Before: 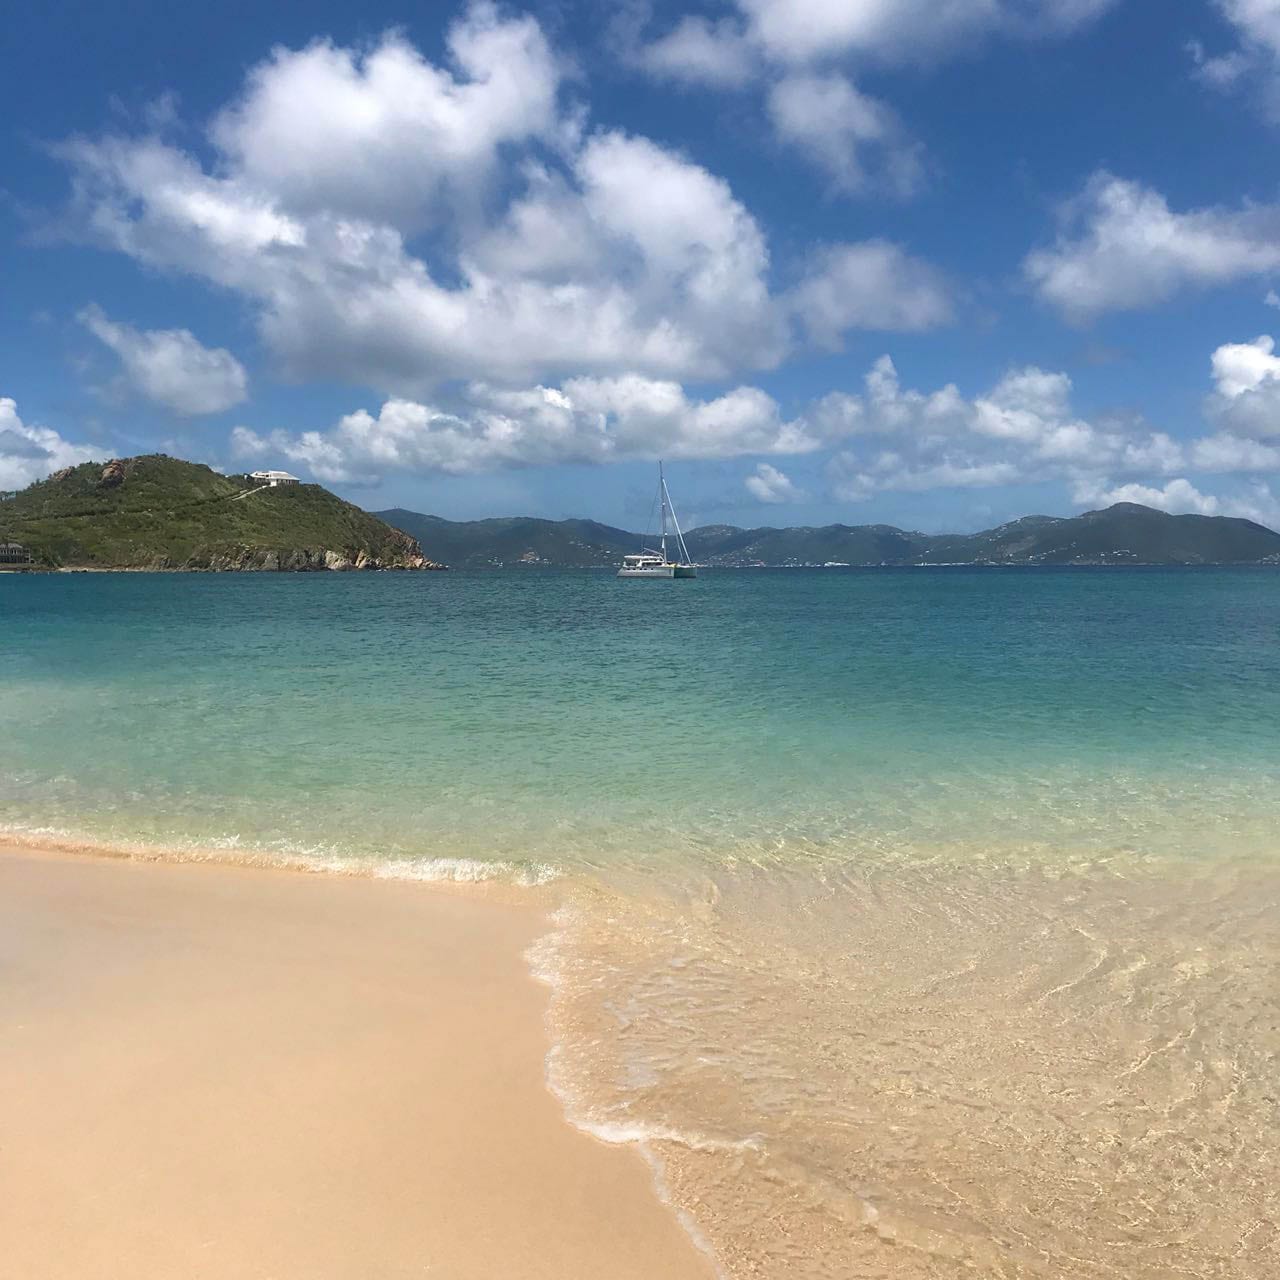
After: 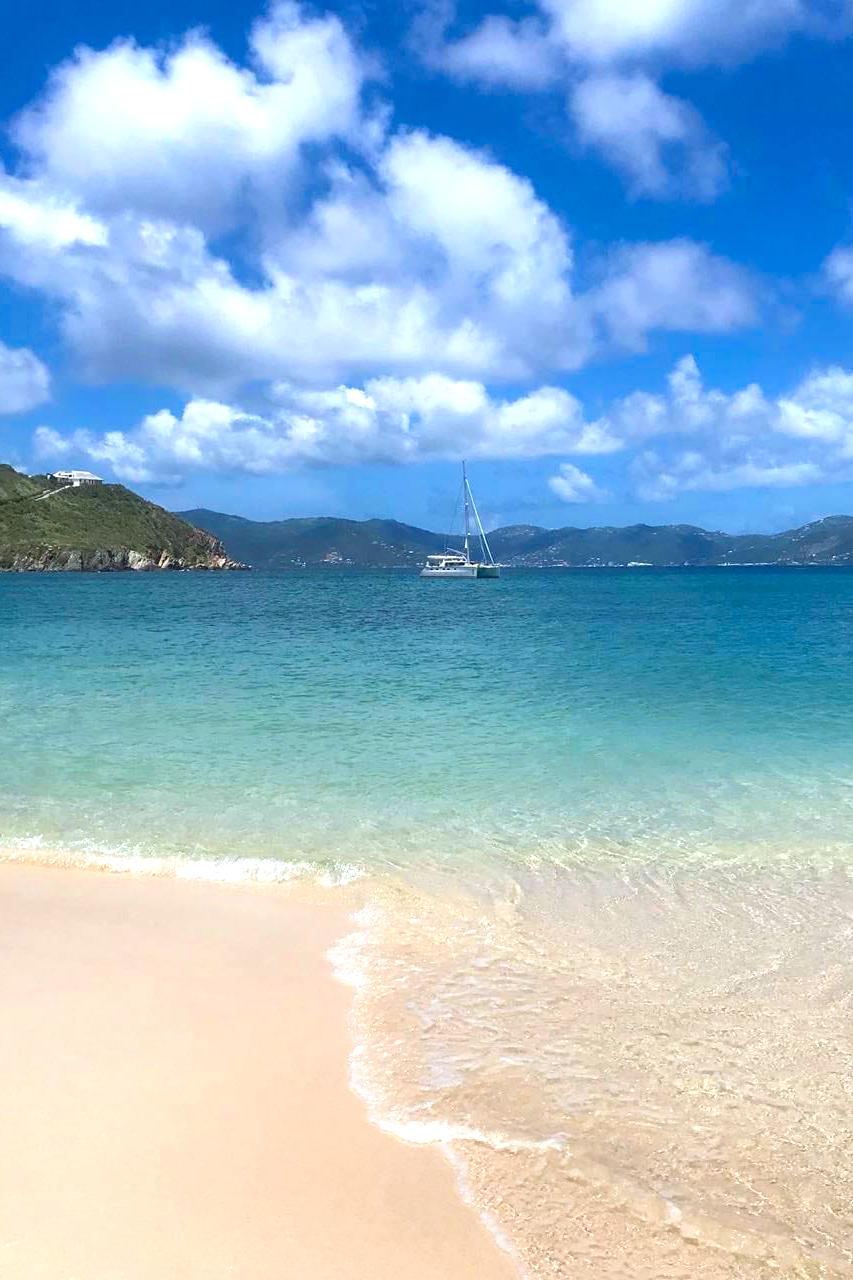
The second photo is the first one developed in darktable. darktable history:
color calibration: output R [0.994, 0.059, -0.119, 0], output G [-0.036, 1.09, -0.119, 0], output B [0.078, -0.108, 0.961, 0], illuminant custom, x 0.371, y 0.382, temperature 4281.14 K
color balance: mode lift, gamma, gain (sRGB), lift [0.97, 1, 1, 1], gamma [1.03, 1, 1, 1]
crop: left 15.419%, right 17.914%
levels: levels [0, 0.498, 0.996]
exposure: exposure 0.6 EV, compensate highlight preservation false
